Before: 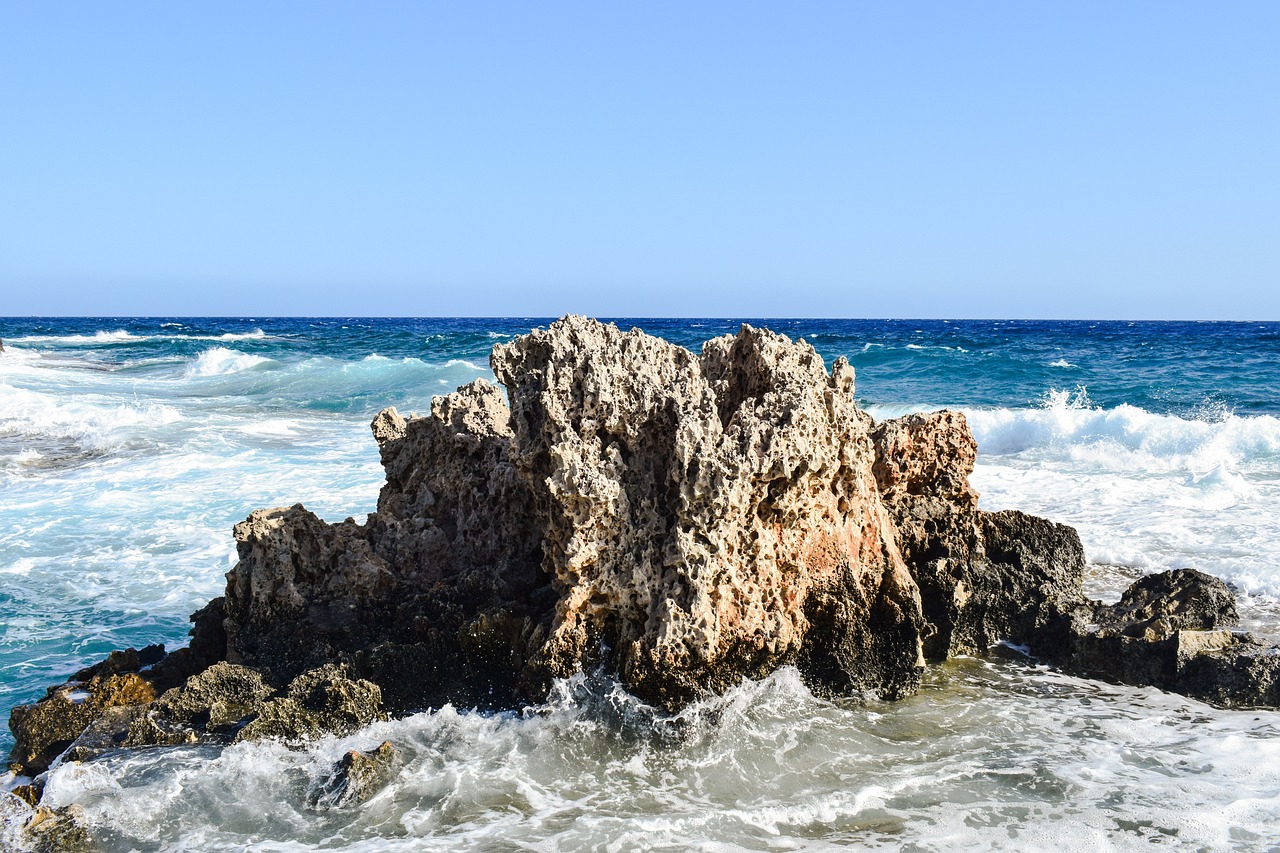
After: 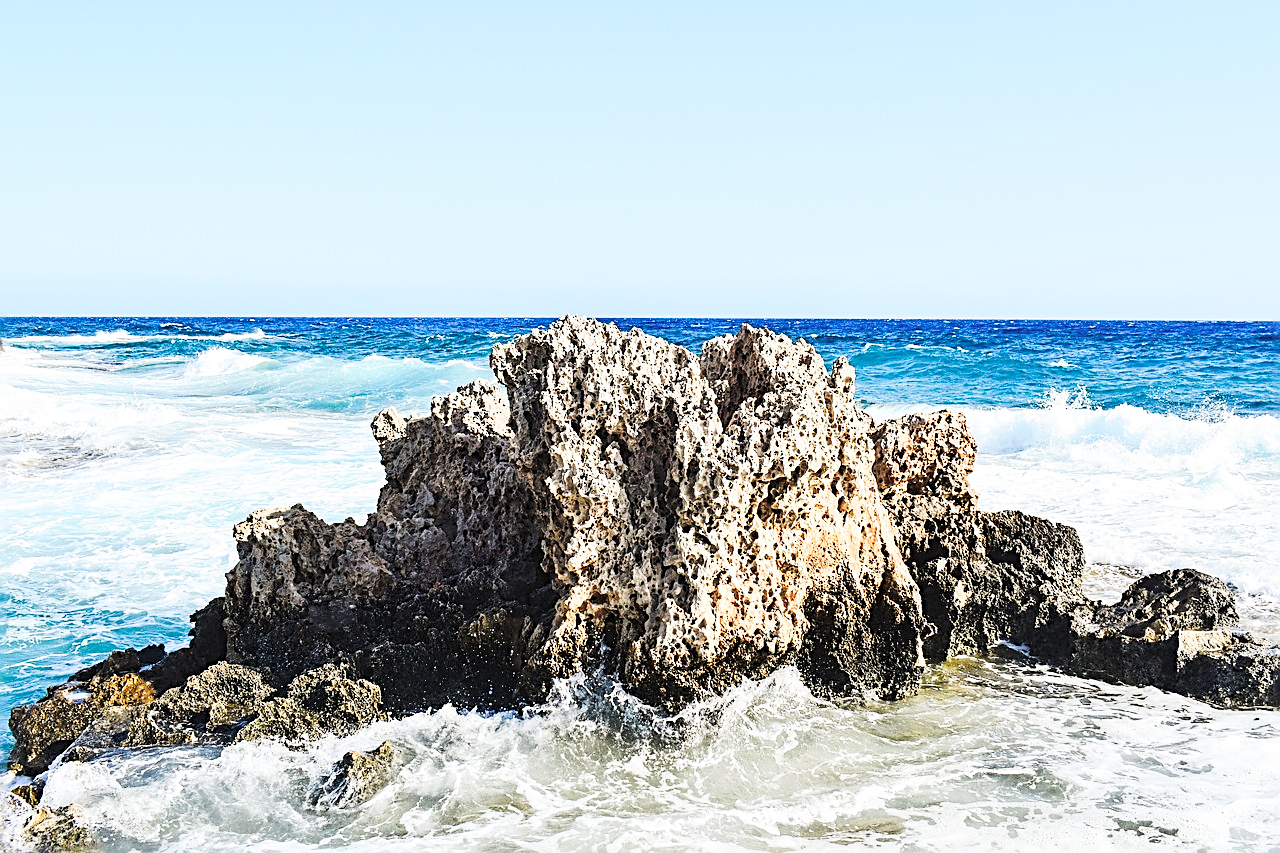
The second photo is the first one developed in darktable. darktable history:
base curve: curves: ch0 [(0, 0) (0.028, 0.03) (0.121, 0.232) (0.46, 0.748) (0.859, 0.968) (1, 1)], preserve colors none
sharpen: radius 2.563, amount 0.643
contrast brightness saturation: brightness 0.144
